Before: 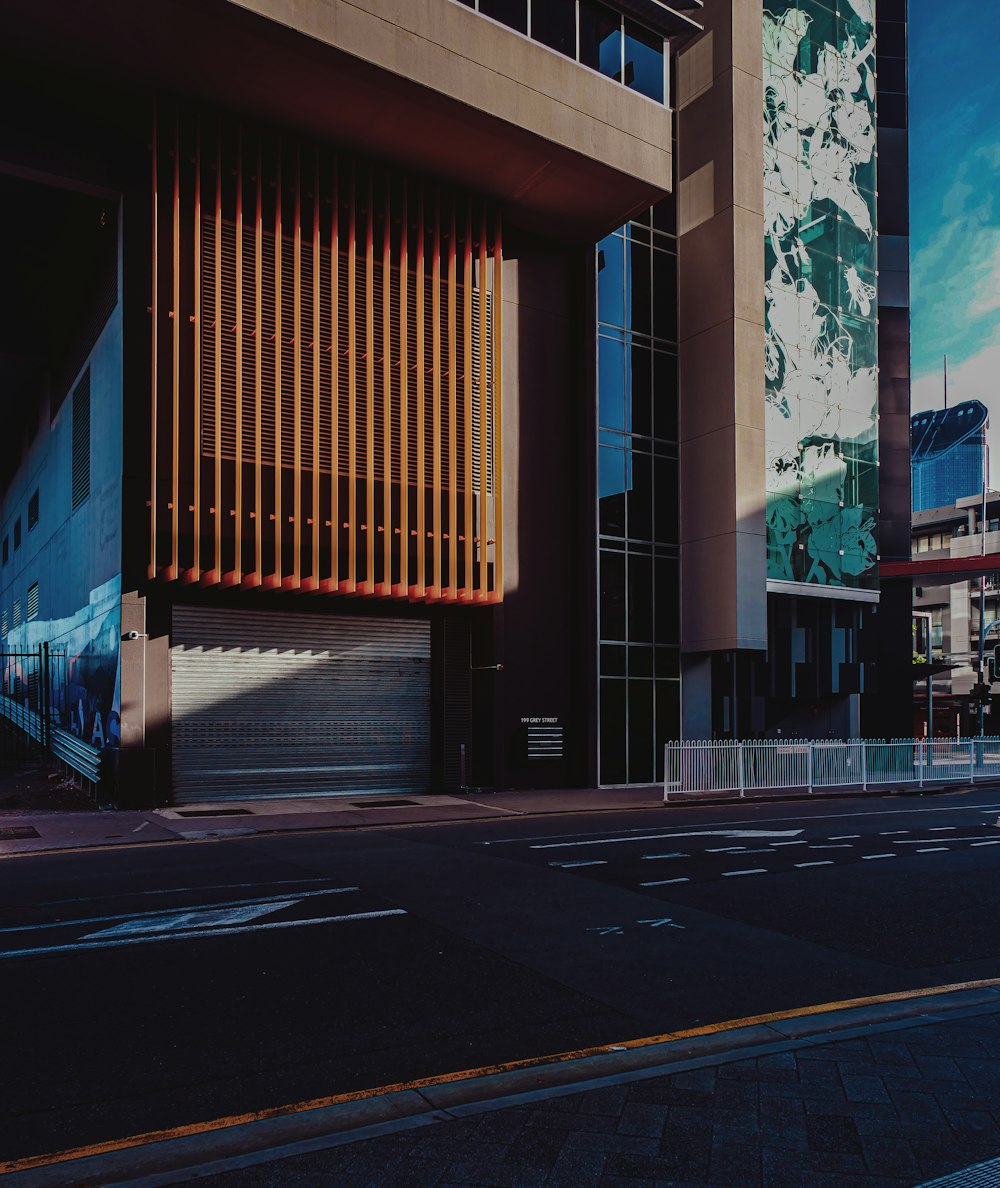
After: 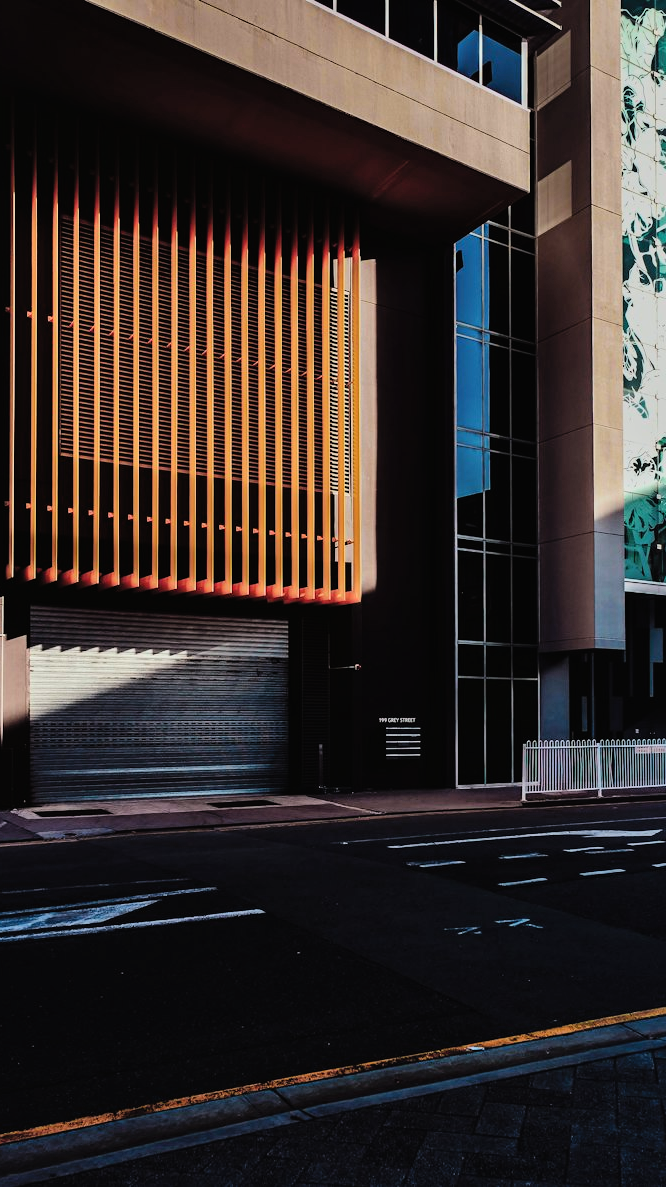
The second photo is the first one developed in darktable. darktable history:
crop and rotate: left 14.292%, right 19.041%
contrast brightness saturation: contrast 0.2, brightness 0.16, saturation 0.22
filmic rgb: threshold 3 EV, hardness 4.17, latitude 50%, contrast 1.1, preserve chrominance max RGB, color science v6 (2022), contrast in shadows safe, contrast in highlights safe, enable highlight reconstruction true
shadows and highlights: radius 171.16, shadows 27, white point adjustment 3.13, highlights -67.95, soften with gaussian
